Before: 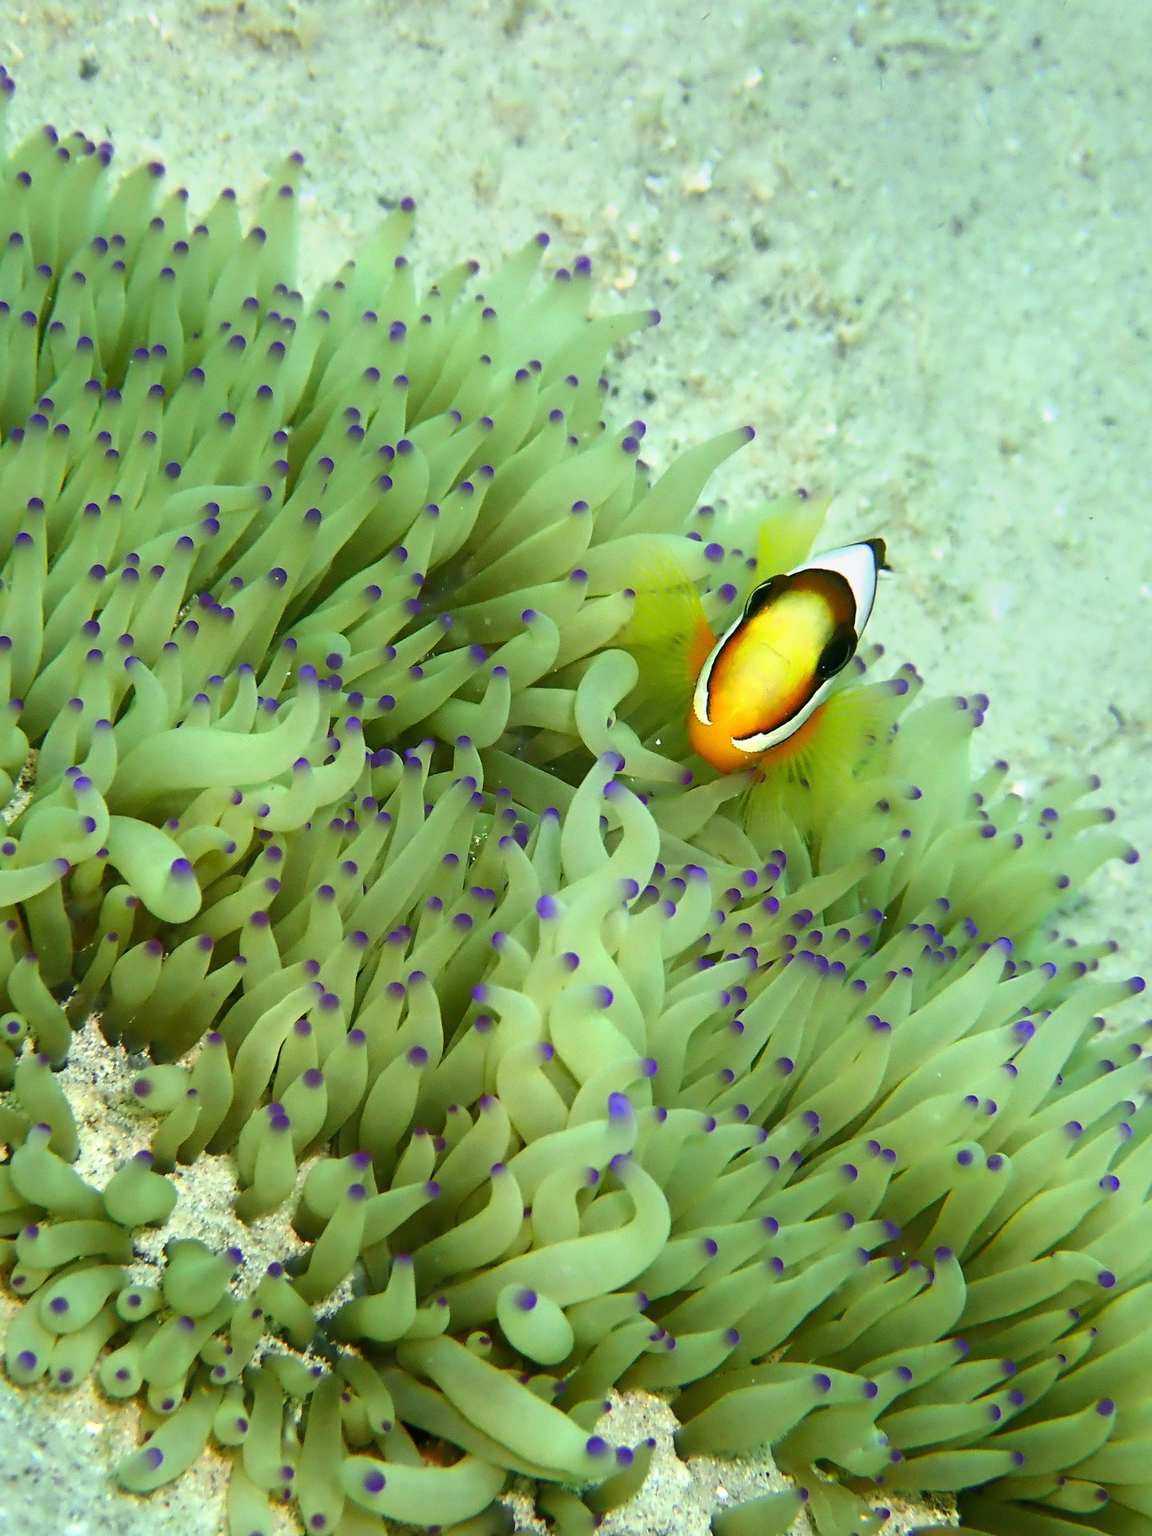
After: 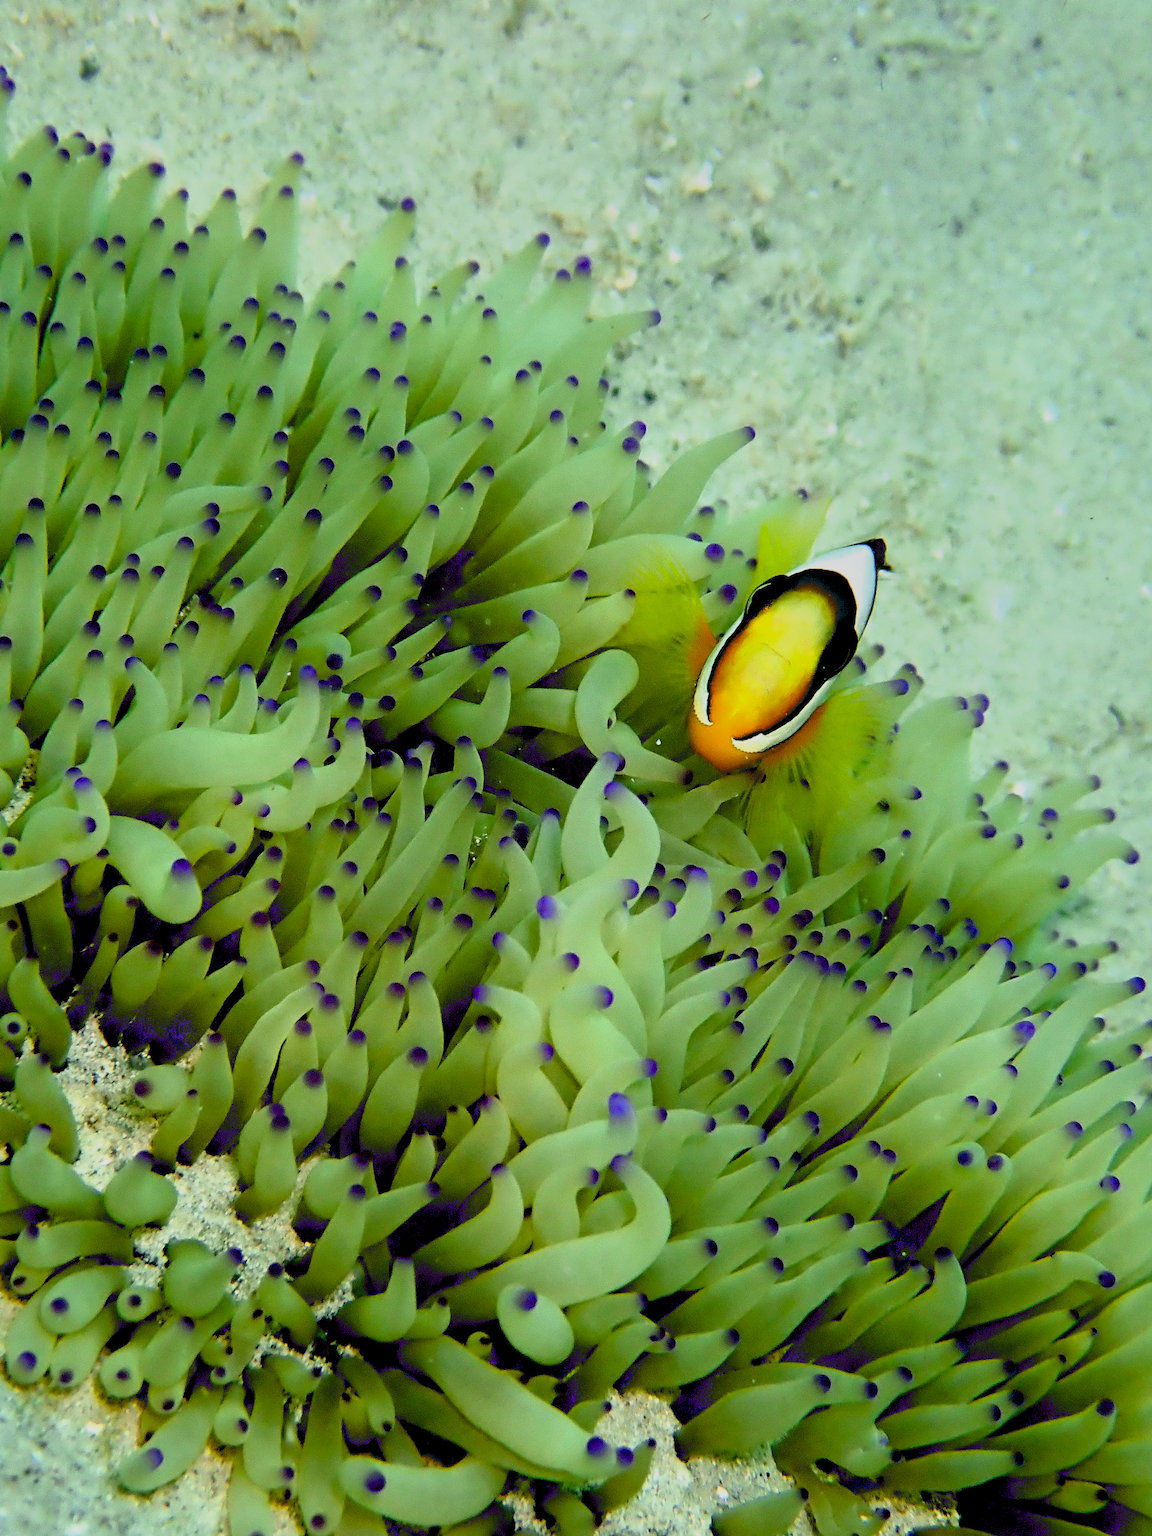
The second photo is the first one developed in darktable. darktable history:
contrast equalizer: y [[0.5, 0.5, 0.544, 0.569, 0.5, 0.5], [0.5 ×6], [0.5 ×6], [0 ×6], [0 ×6]], mix 0.284
filmic rgb: black relative exposure -11.38 EV, white relative exposure 3.25 EV, hardness 6.83
exposure: black level correction 0.046, exposure -0.235 EV, compensate exposure bias true, compensate highlight preservation false
